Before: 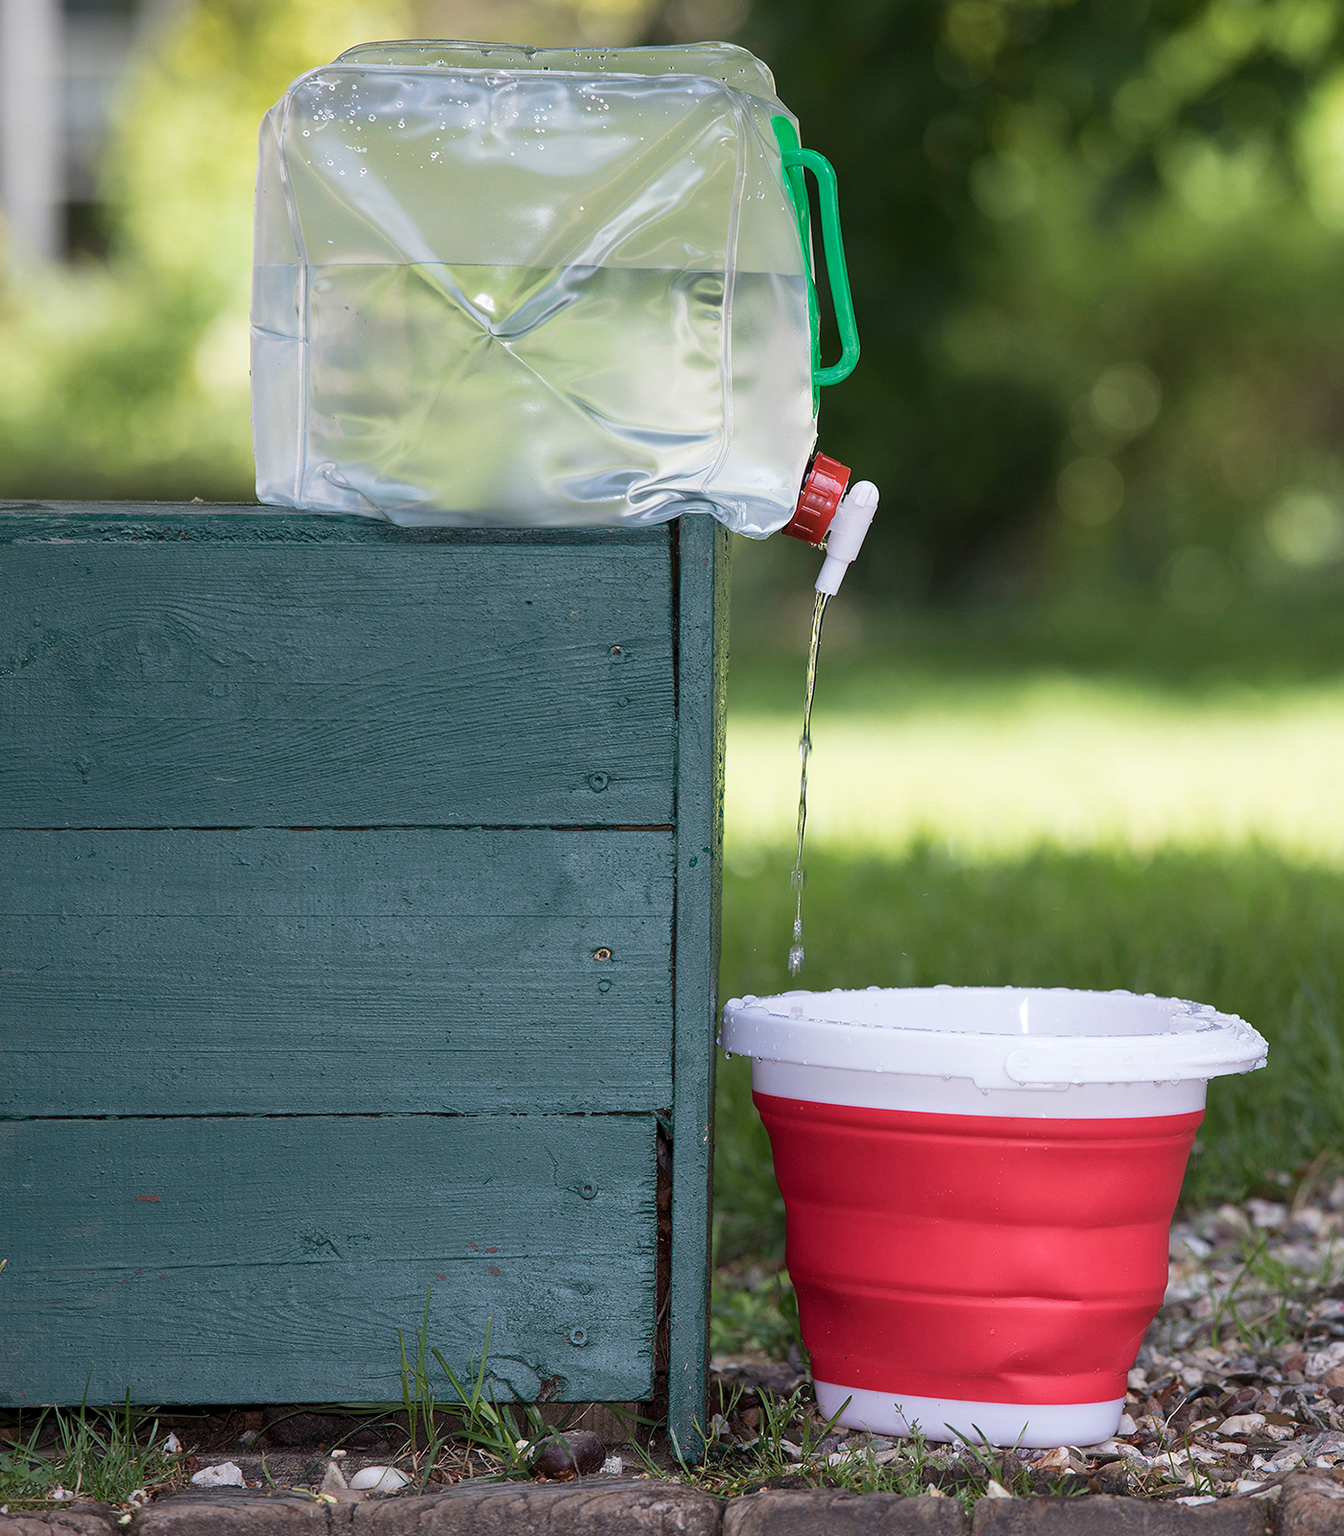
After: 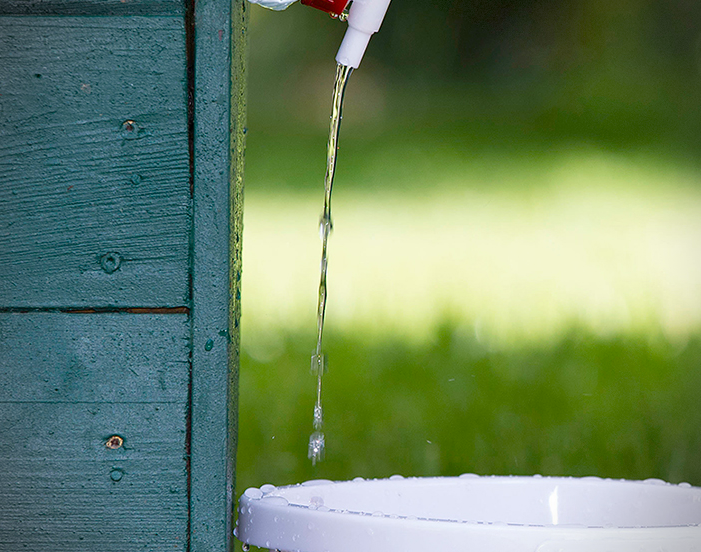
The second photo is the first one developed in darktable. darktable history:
vignetting: fall-off radius 60.93%, dithering 8-bit output
crop: left 36.707%, top 34.514%, right 13.219%, bottom 30.929%
color balance rgb: power › hue 307.92°, perceptual saturation grading › global saturation 20%, perceptual saturation grading › highlights -24.762%, perceptual saturation grading › shadows 50.31%, global vibrance 10.012%
